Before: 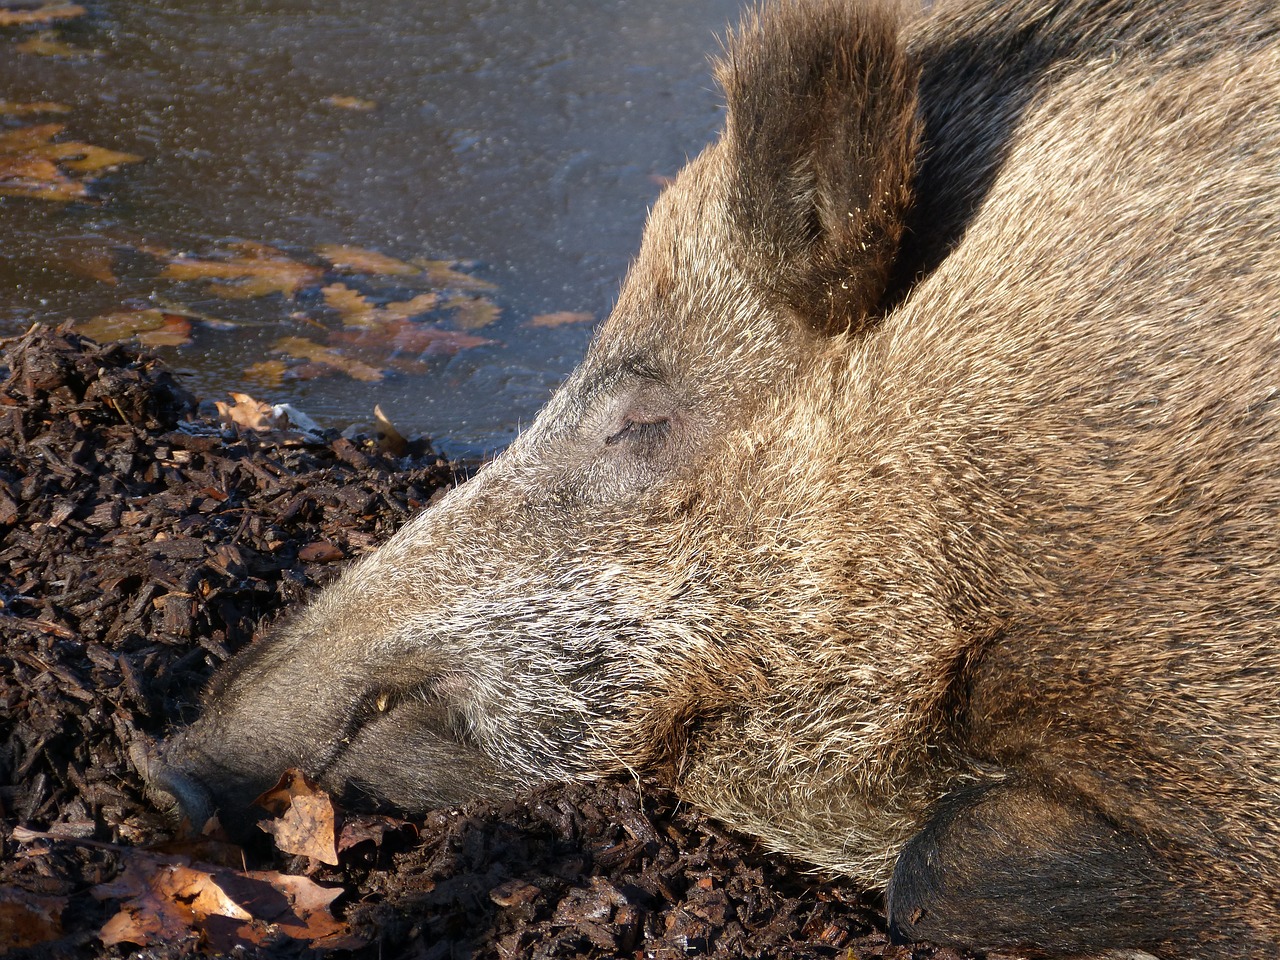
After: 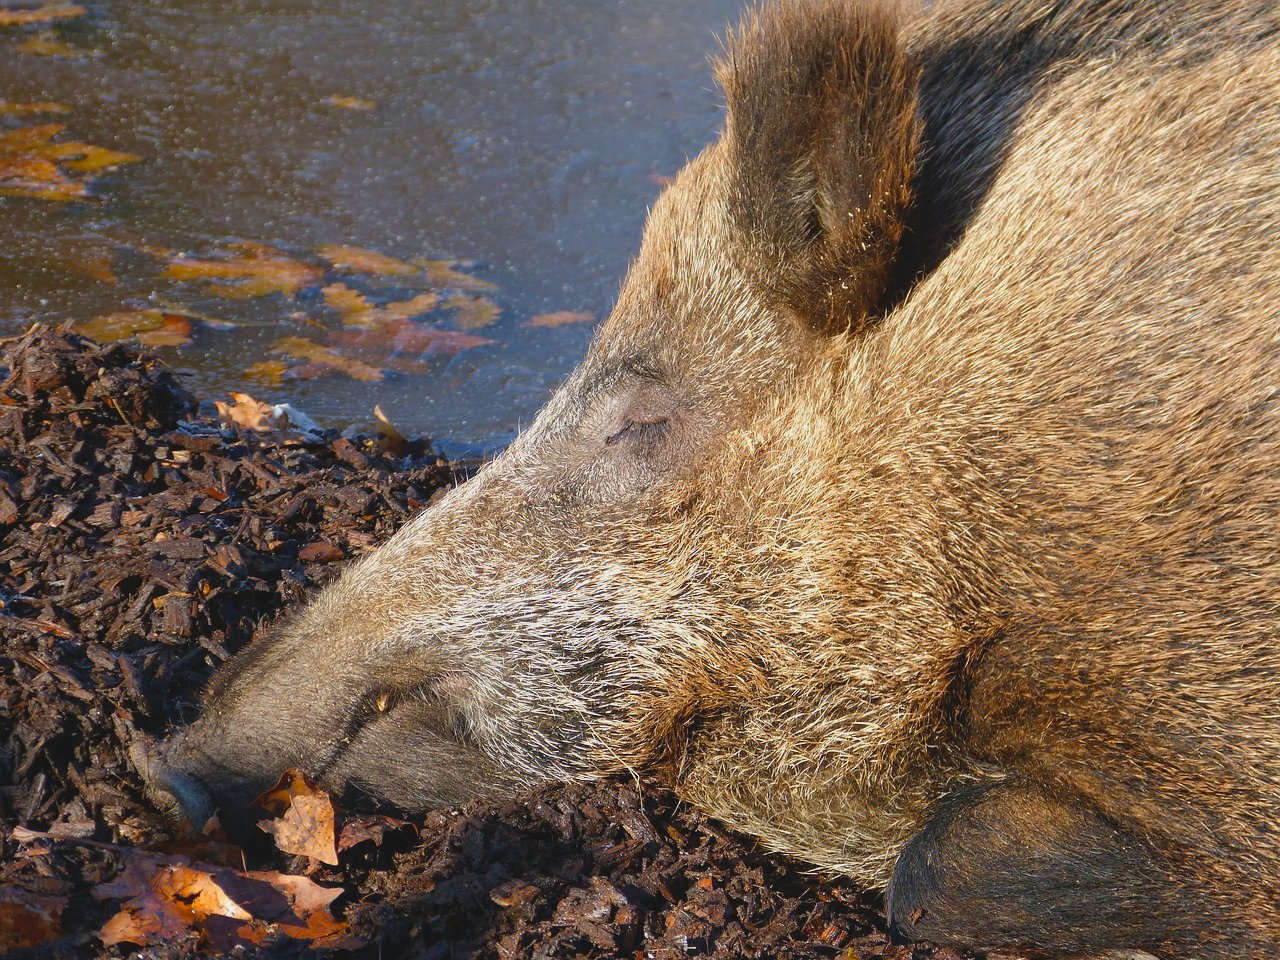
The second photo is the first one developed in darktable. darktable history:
contrast brightness saturation: contrast -0.1, brightness 0.05, saturation 0.08
color balance rgb: linear chroma grading › shadows -8%, linear chroma grading › global chroma 10%, perceptual saturation grading › global saturation 2%, perceptual saturation grading › highlights -2%, perceptual saturation grading › mid-tones 4%, perceptual saturation grading › shadows 8%, perceptual brilliance grading › global brilliance 2%, perceptual brilliance grading › highlights -4%, global vibrance 16%, saturation formula JzAzBz (2021)
